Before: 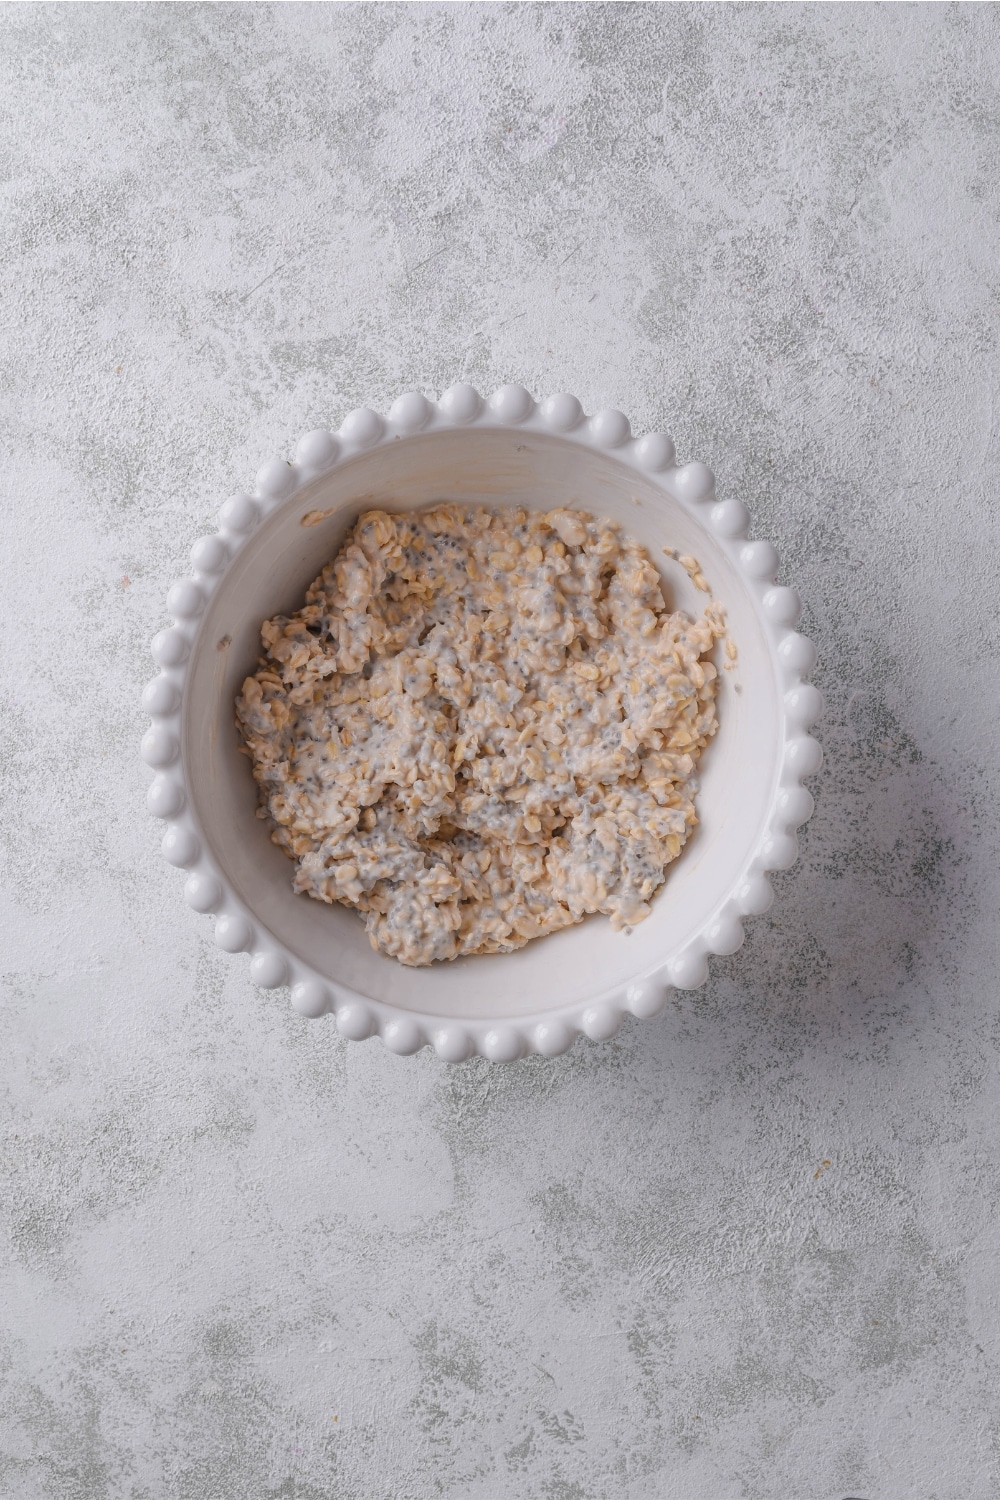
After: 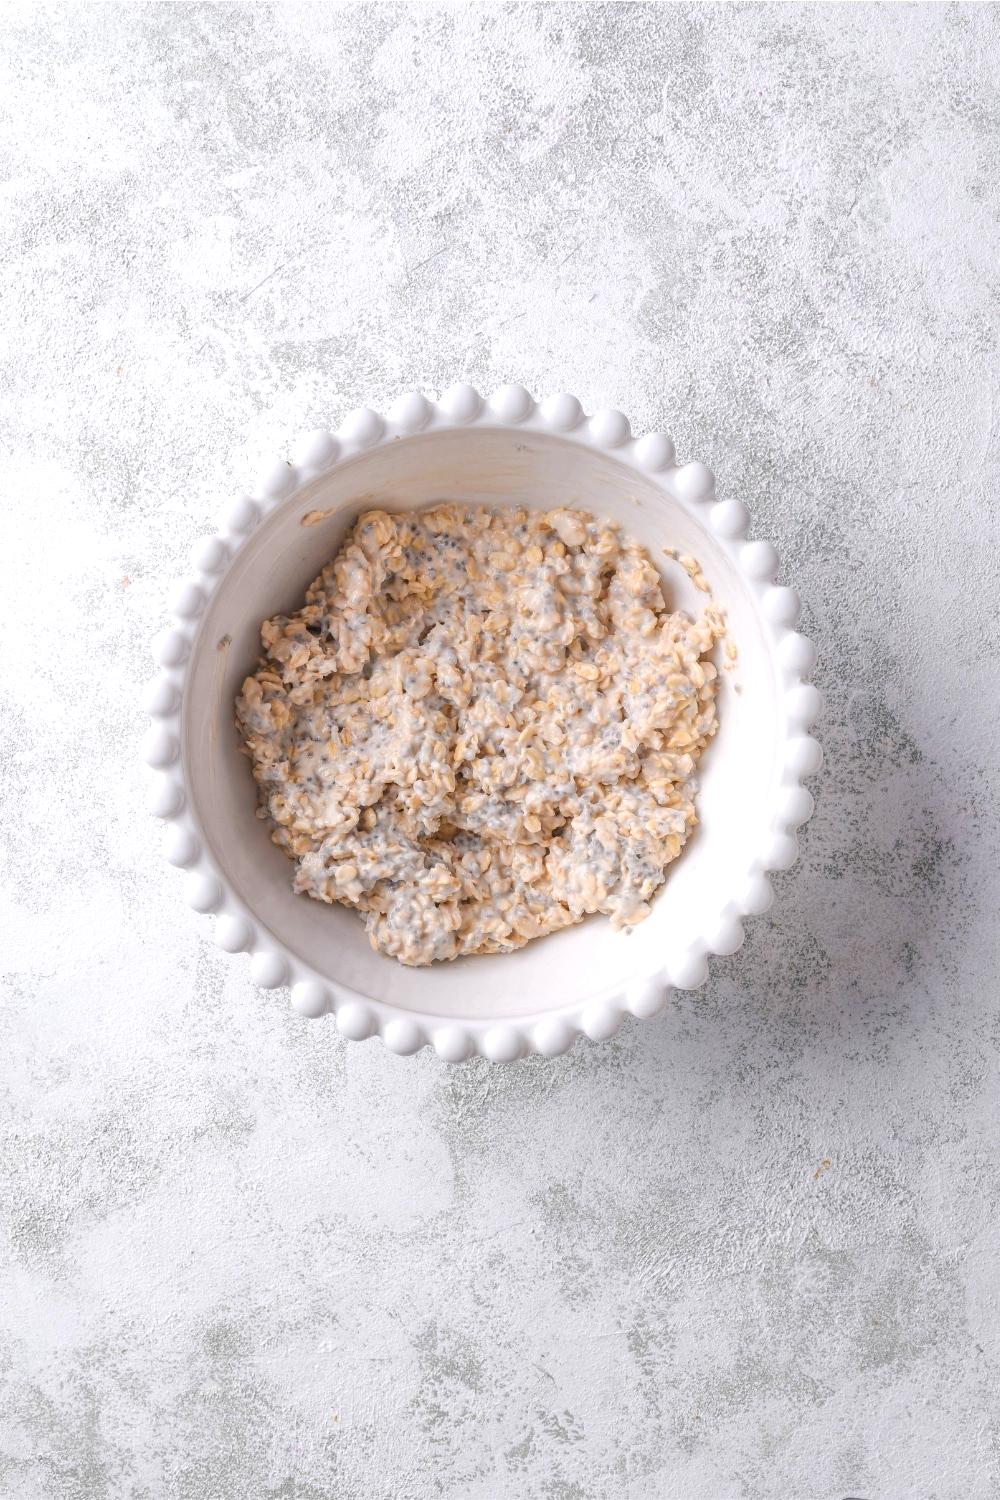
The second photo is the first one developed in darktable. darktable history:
exposure: exposure 0.648 EV, compensate highlight preservation false
